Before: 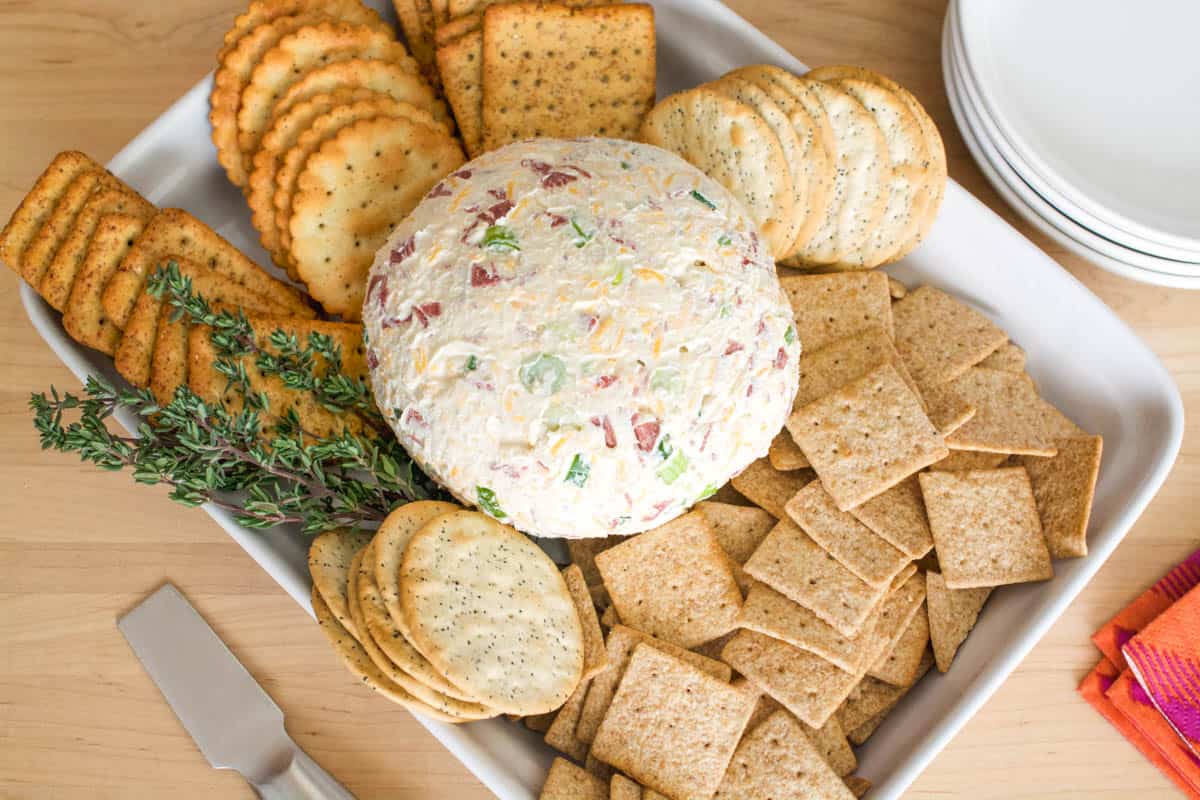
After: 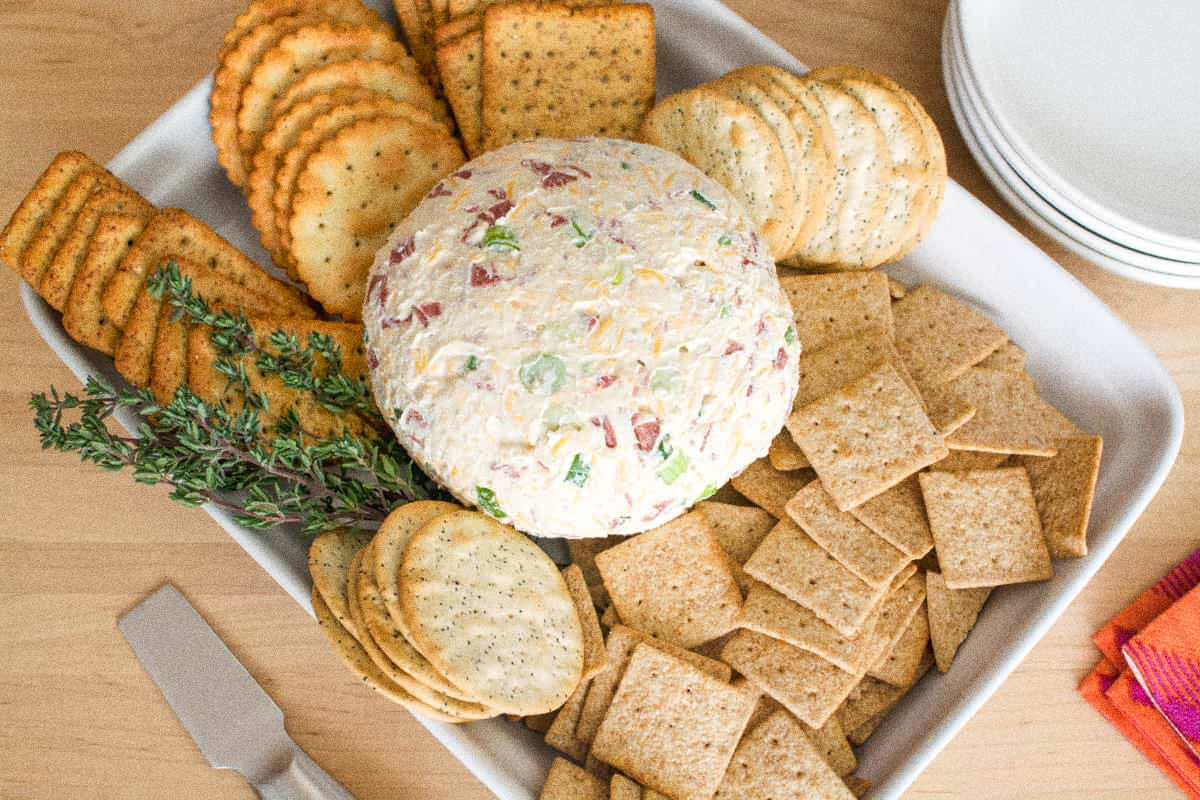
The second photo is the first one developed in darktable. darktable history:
exposure: compensate highlight preservation false
grain: coarseness 0.09 ISO, strength 40%
